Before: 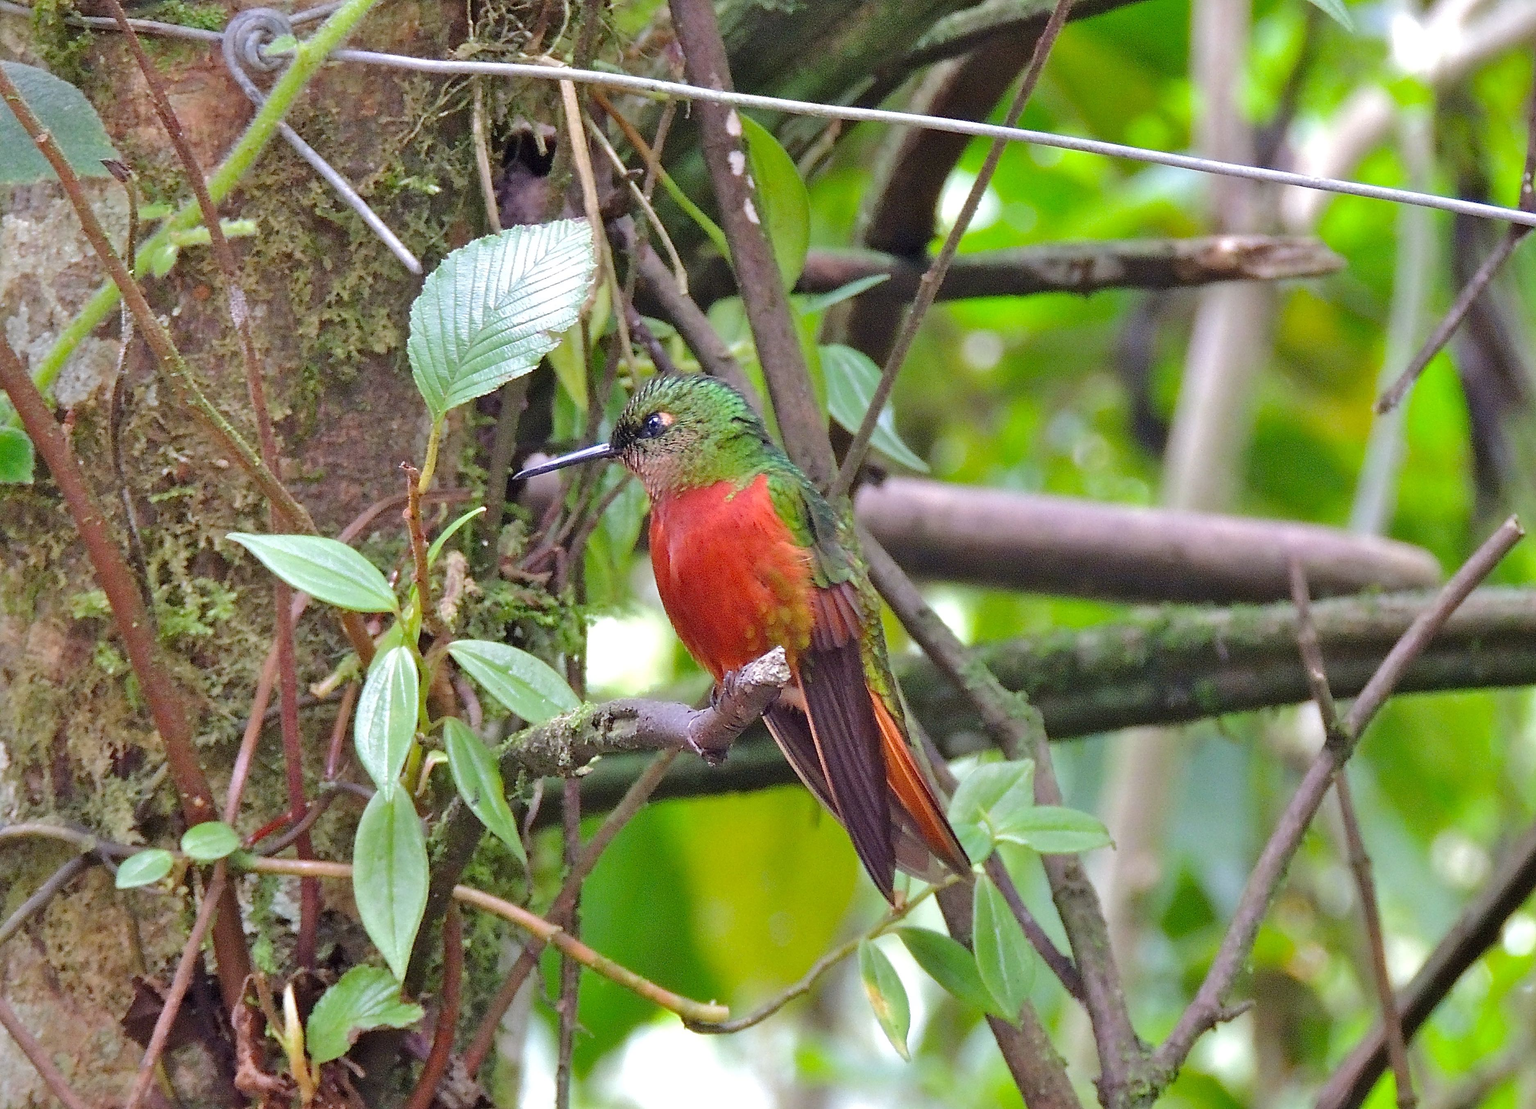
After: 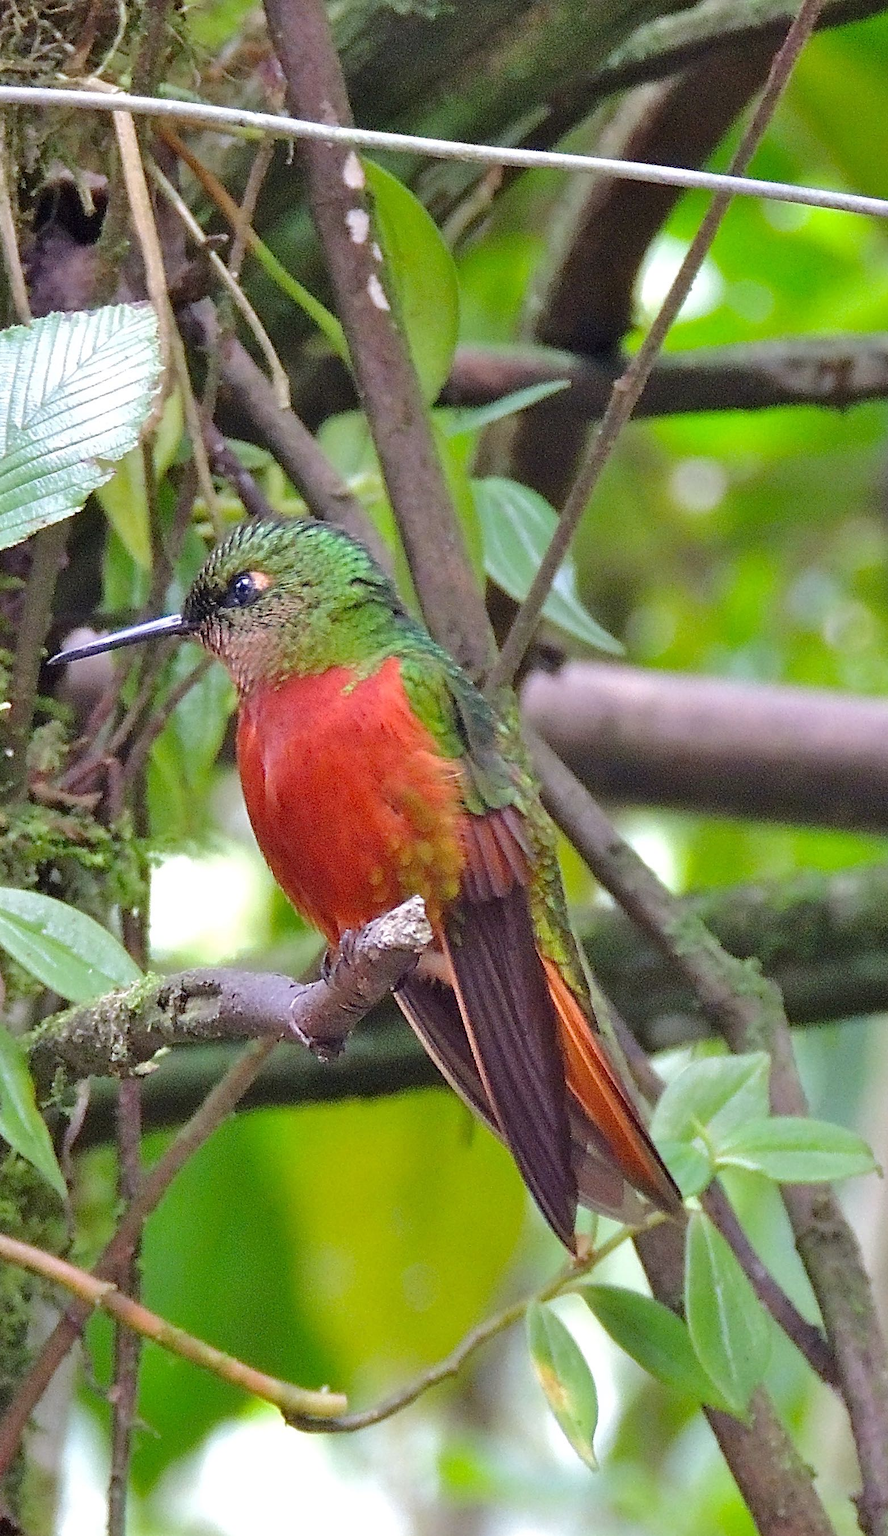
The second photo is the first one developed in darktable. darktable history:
crop: left 31.176%, right 26.884%
